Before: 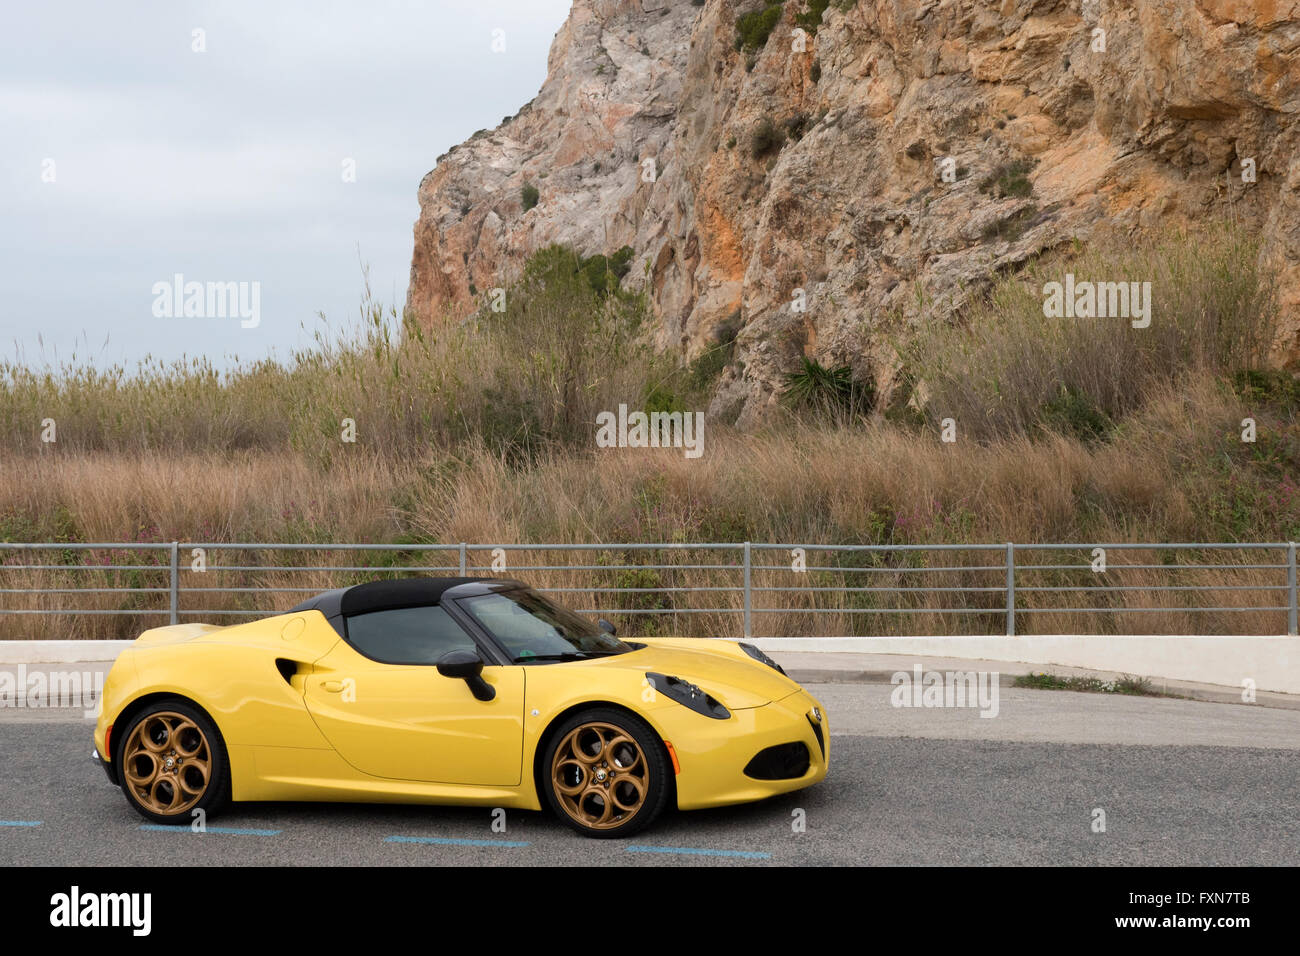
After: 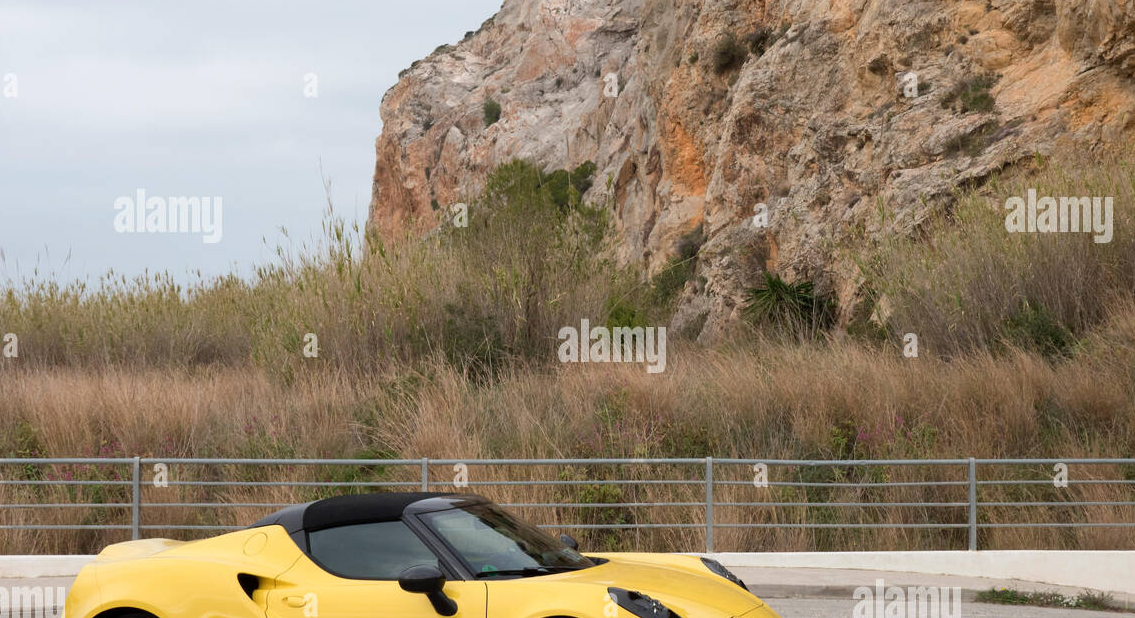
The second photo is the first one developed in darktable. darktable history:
crop: left 2.992%, top 8.936%, right 9.645%, bottom 26.404%
